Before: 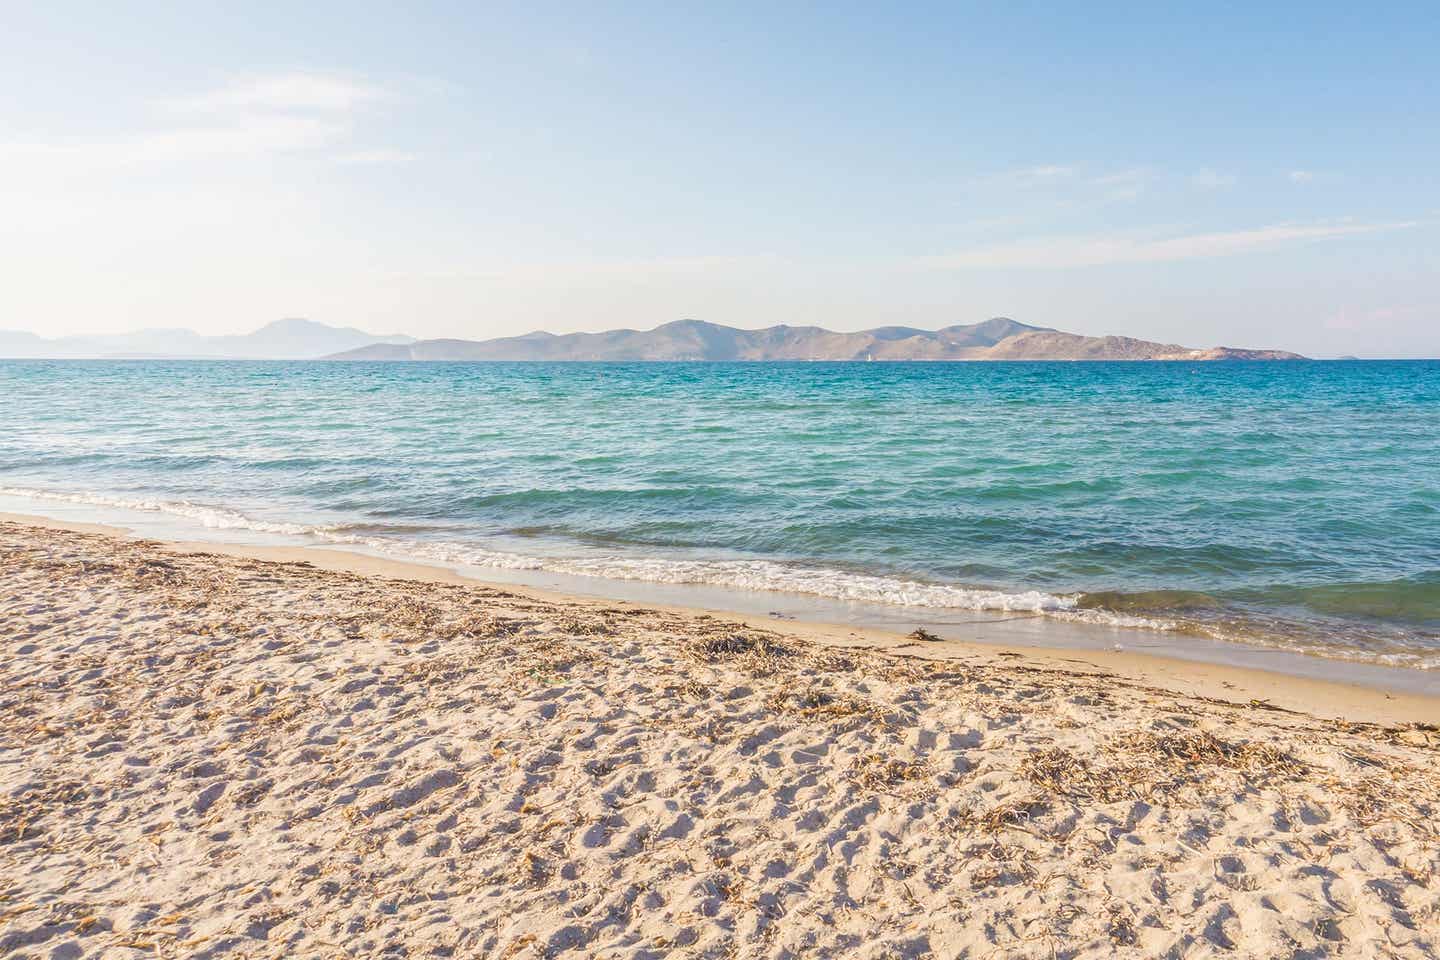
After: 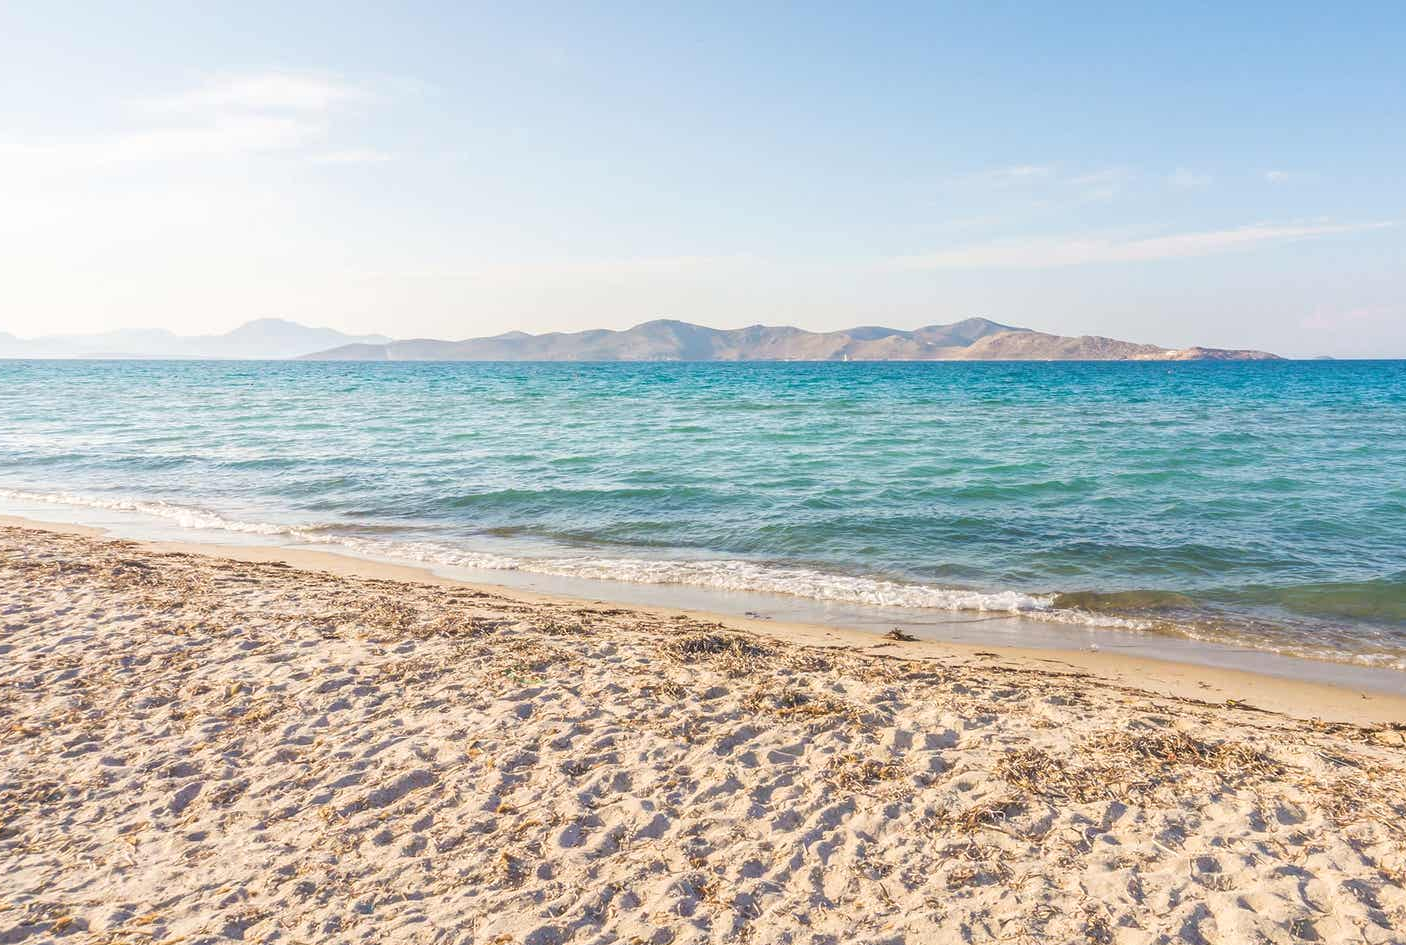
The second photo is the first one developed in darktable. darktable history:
crop and rotate: left 1.675%, right 0.637%, bottom 1.488%
exposure: black level correction -0.001, exposure 0.079 EV, compensate highlight preservation false
